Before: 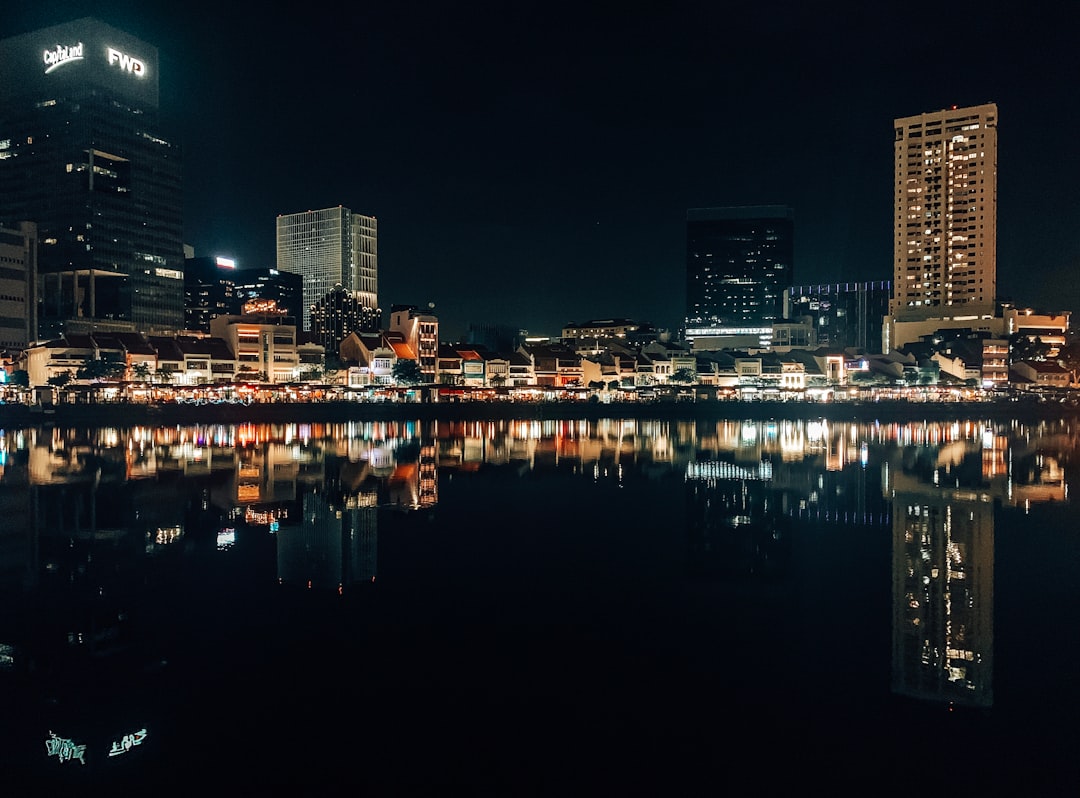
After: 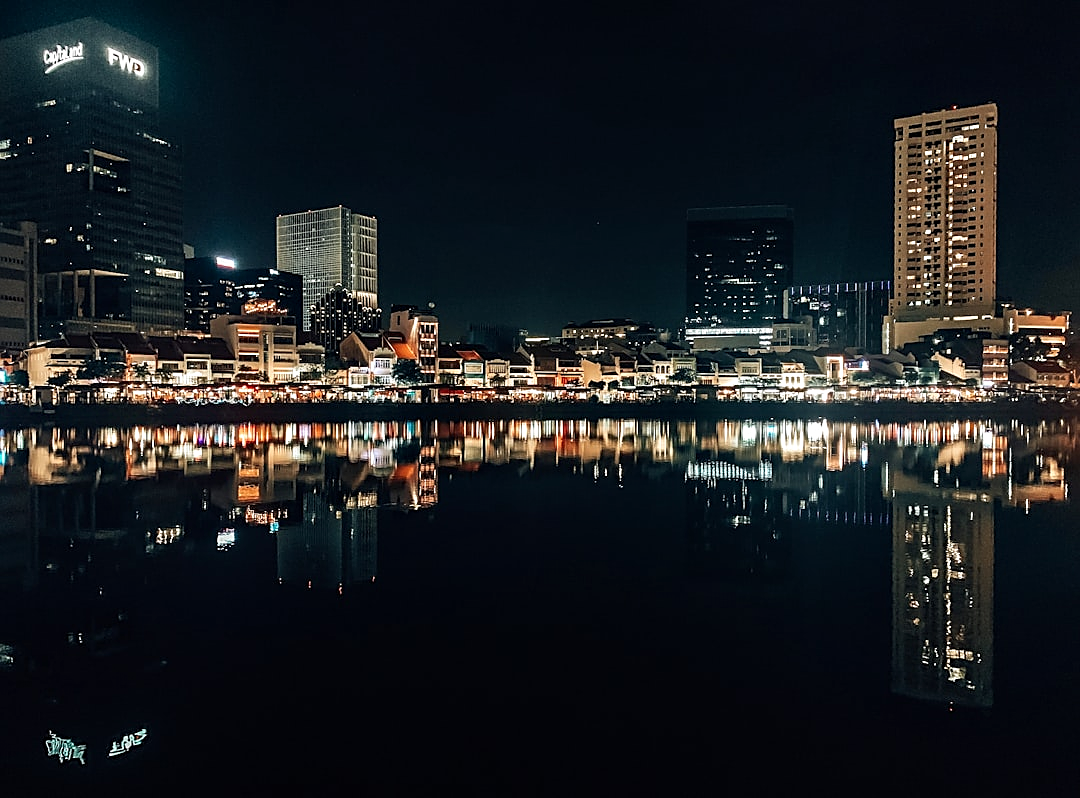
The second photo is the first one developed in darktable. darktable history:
sharpen: on, module defaults
contrast equalizer: y [[0.586, 0.584, 0.576, 0.565, 0.552, 0.539], [0.5 ×6], [0.97, 0.959, 0.919, 0.859, 0.789, 0.717], [0 ×6], [0 ×6]], mix 0.313
